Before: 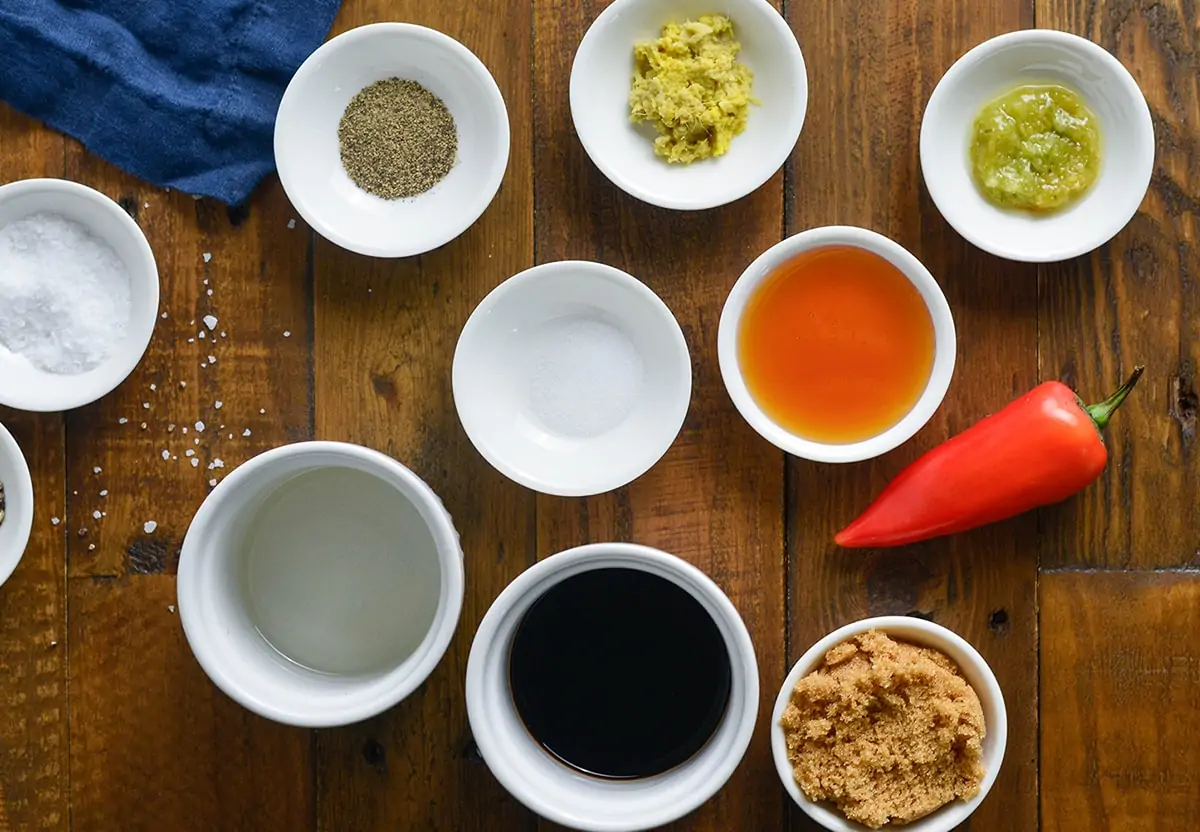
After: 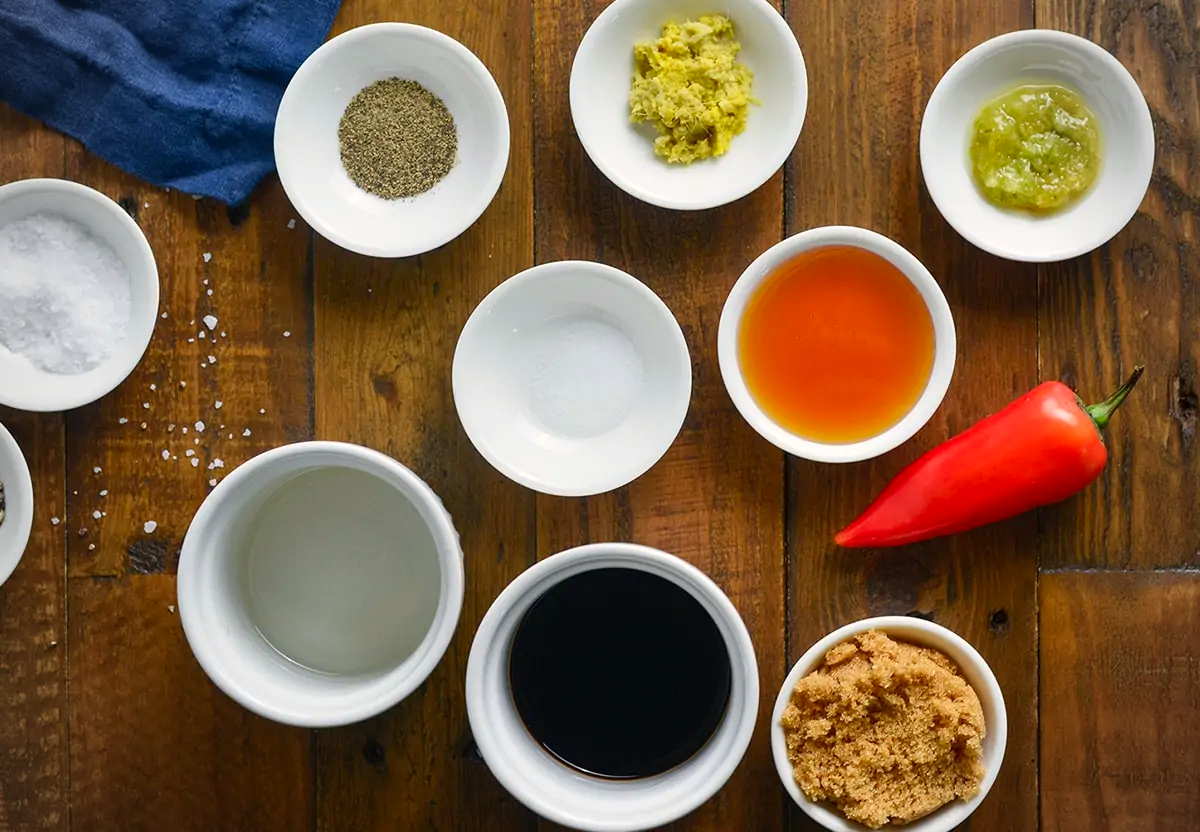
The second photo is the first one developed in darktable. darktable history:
color correction: highlights a* 0.816, highlights b* 2.78, saturation 1.1
vignetting: fall-off radius 60.92%
